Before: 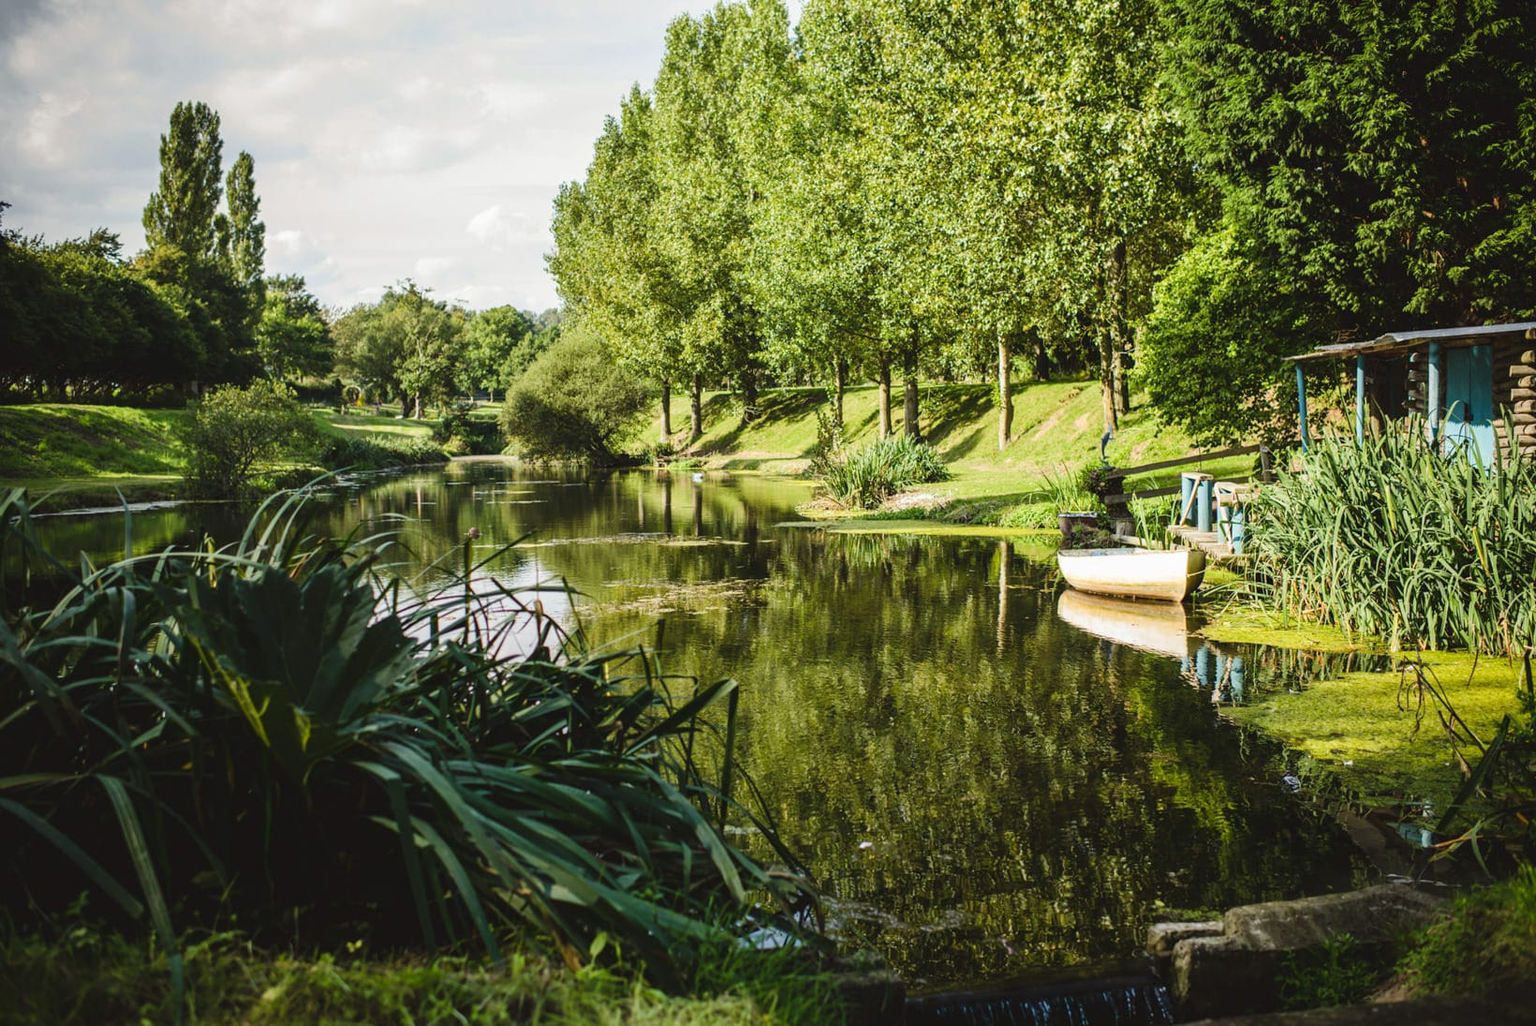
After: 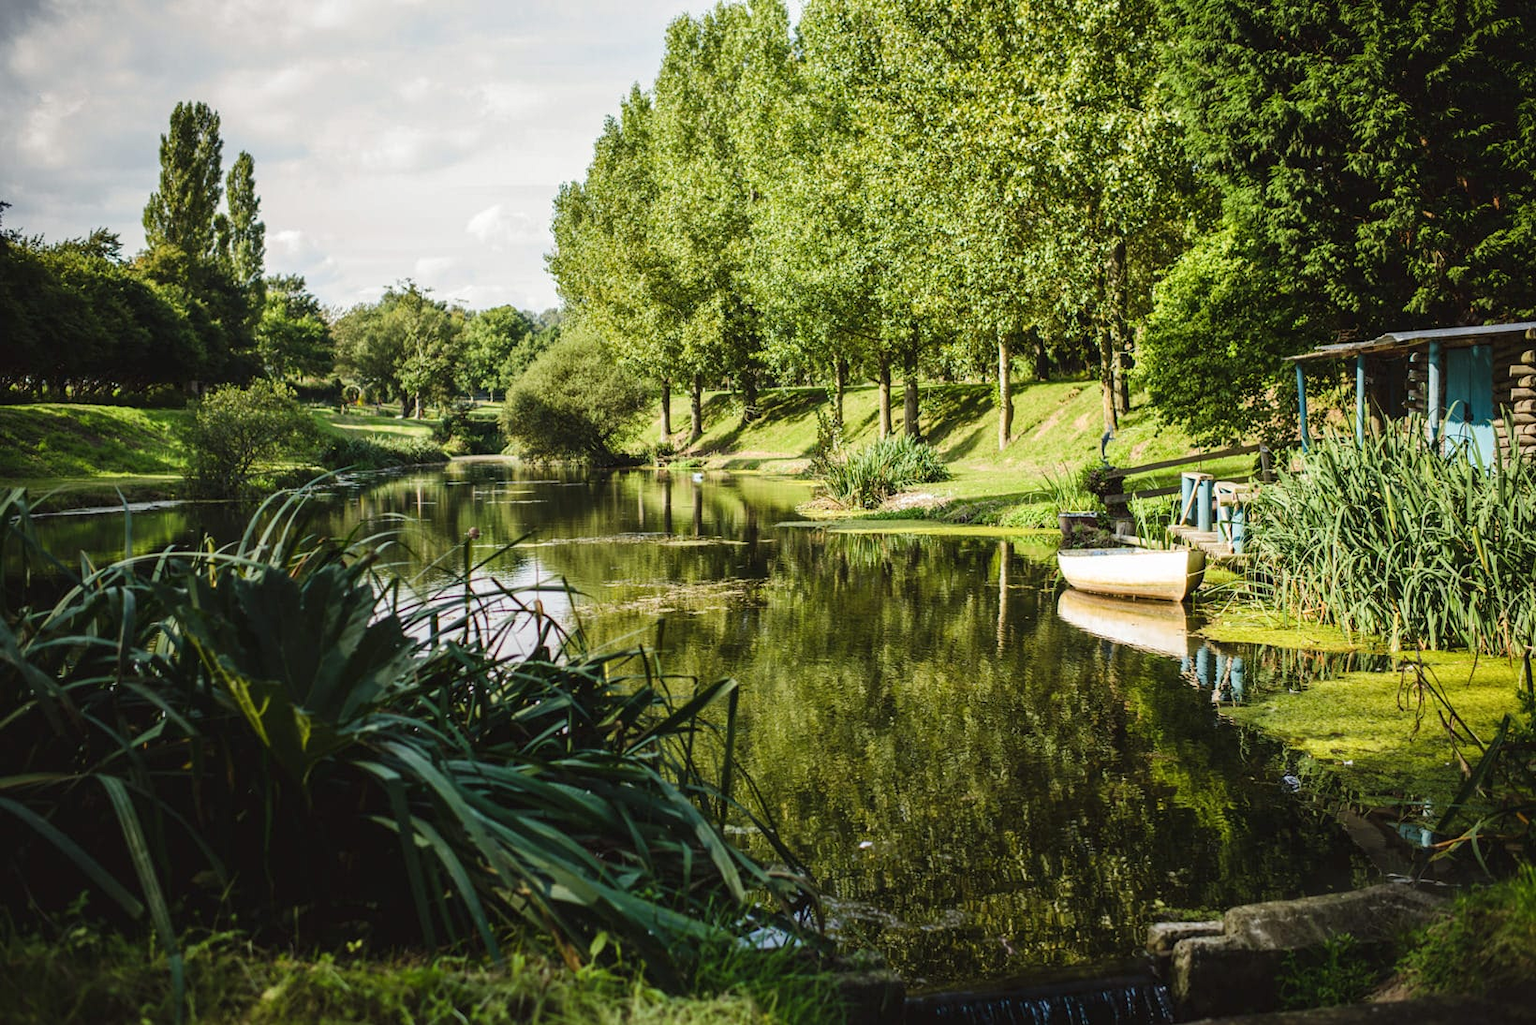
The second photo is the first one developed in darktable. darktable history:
exposure: exposure -0.069 EV, compensate exposure bias true, compensate highlight preservation false
local contrast: highlights 105%, shadows 102%, detail 119%, midtone range 0.2
